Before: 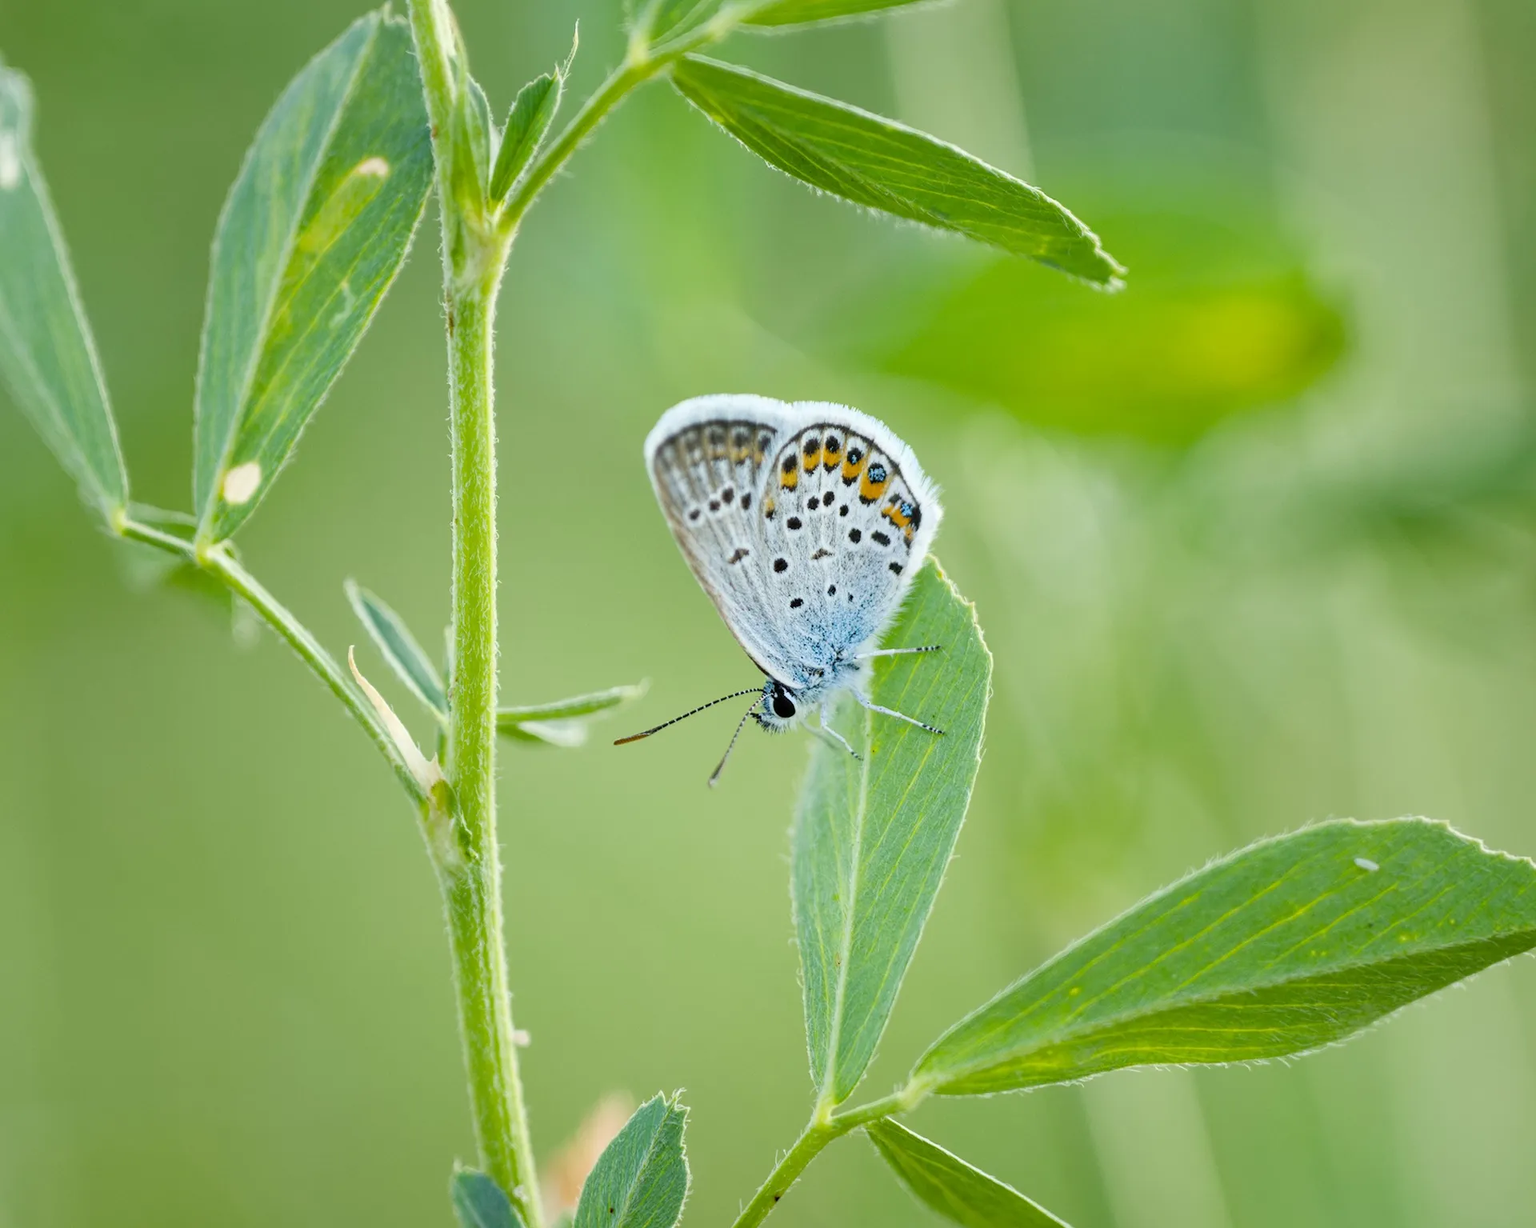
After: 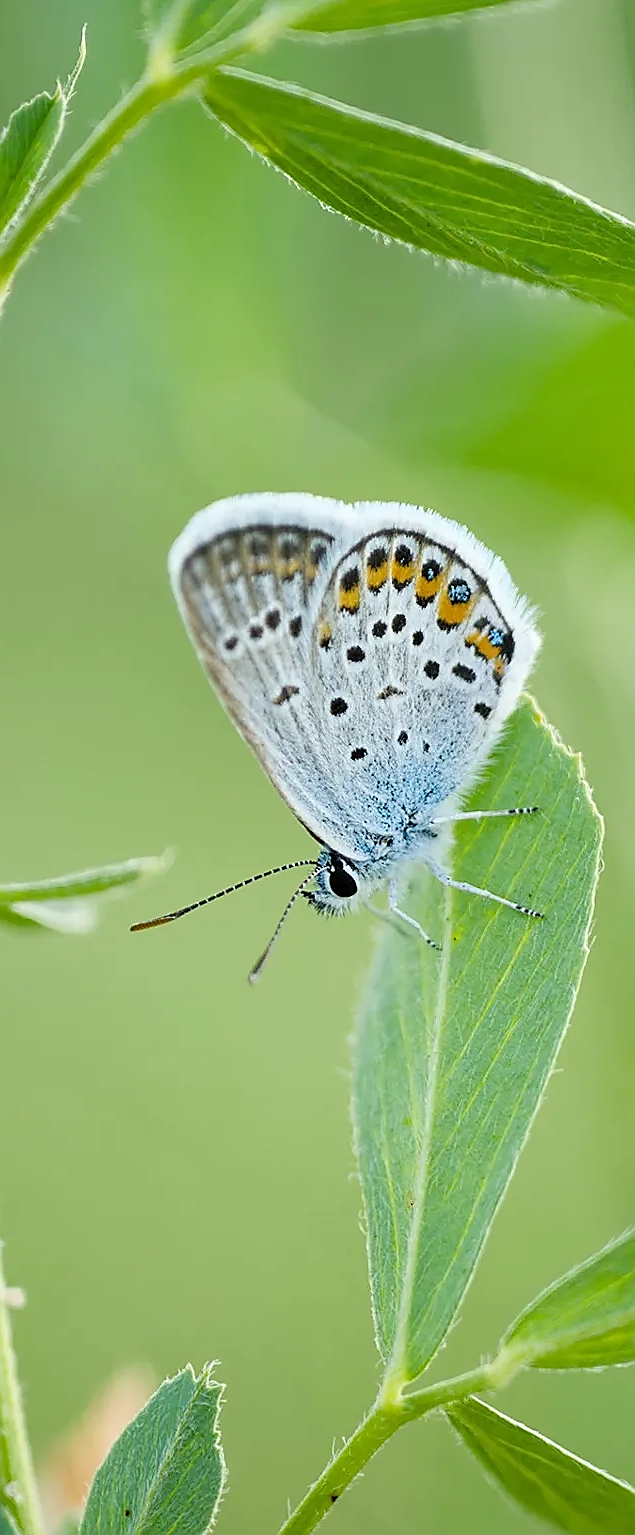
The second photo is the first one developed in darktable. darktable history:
crop: left 33.194%, right 33.726%
sharpen: radius 1.353, amount 1.264, threshold 0.606
